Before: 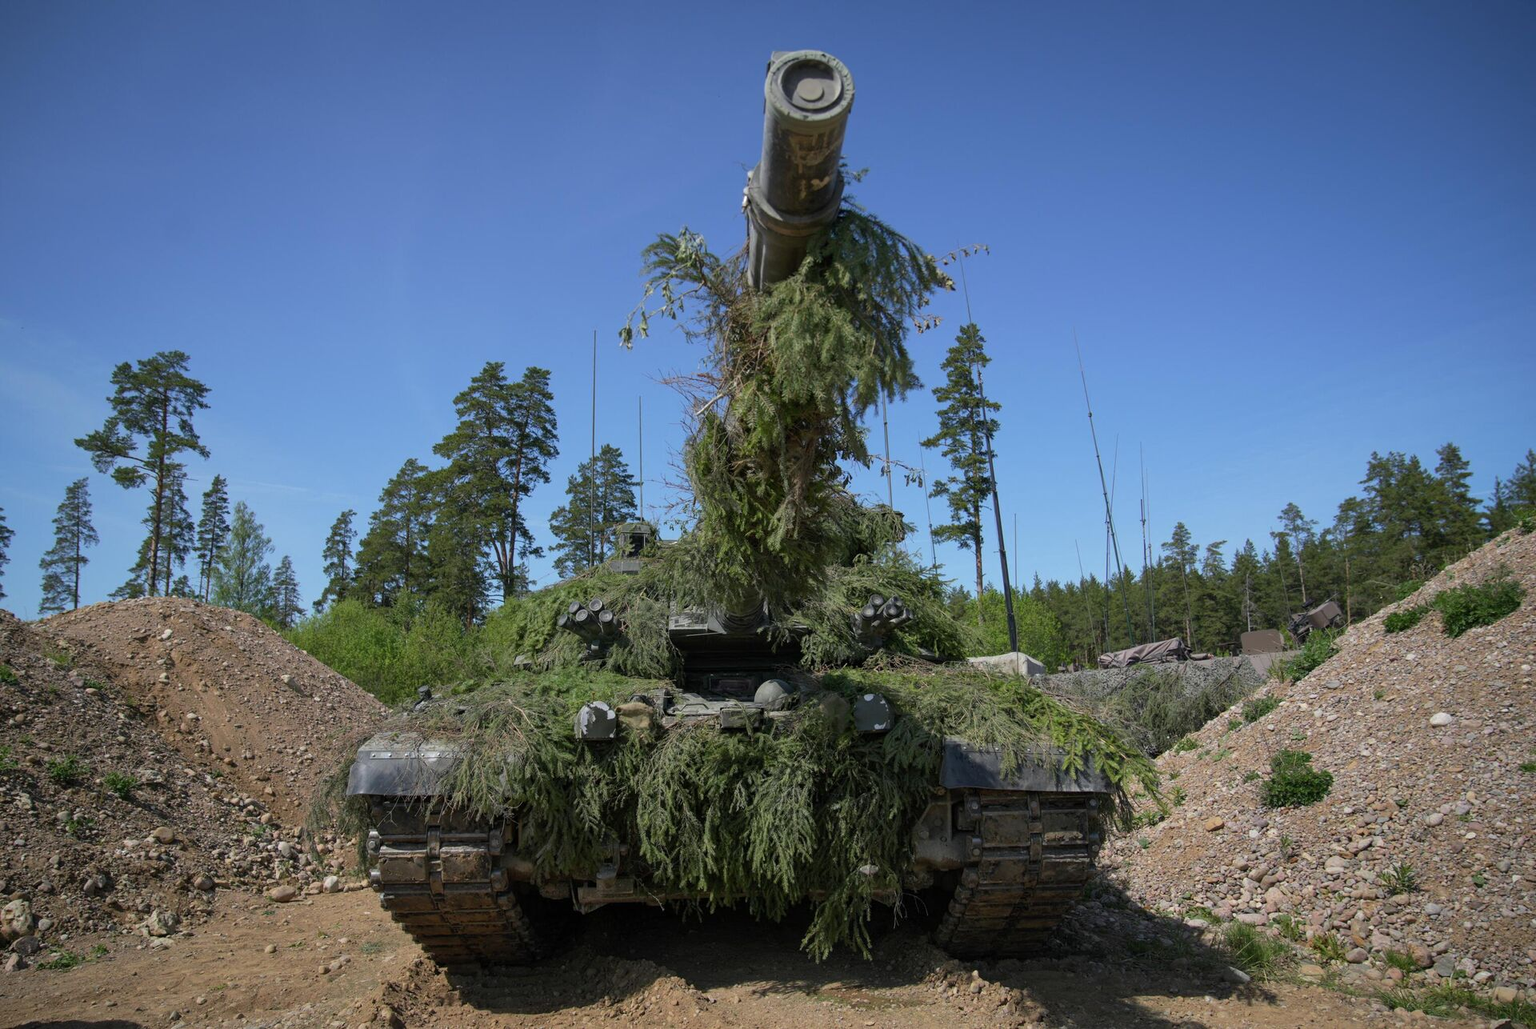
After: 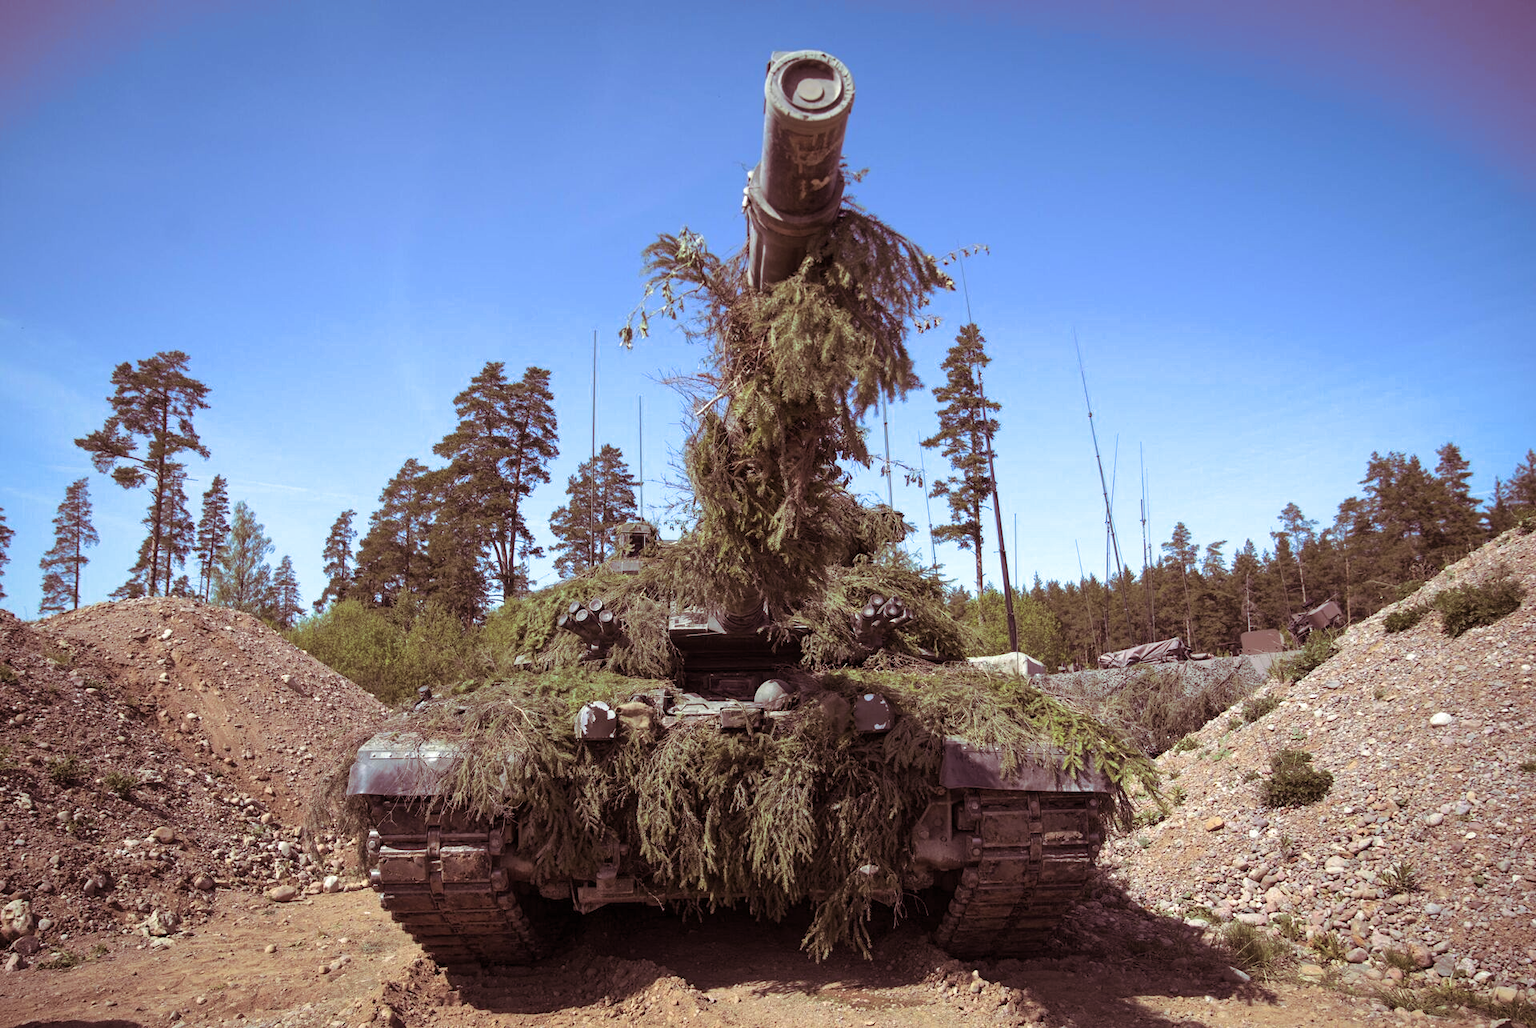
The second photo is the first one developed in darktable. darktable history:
exposure: exposure 0.722 EV, compensate highlight preservation false
split-toning: on, module defaults
